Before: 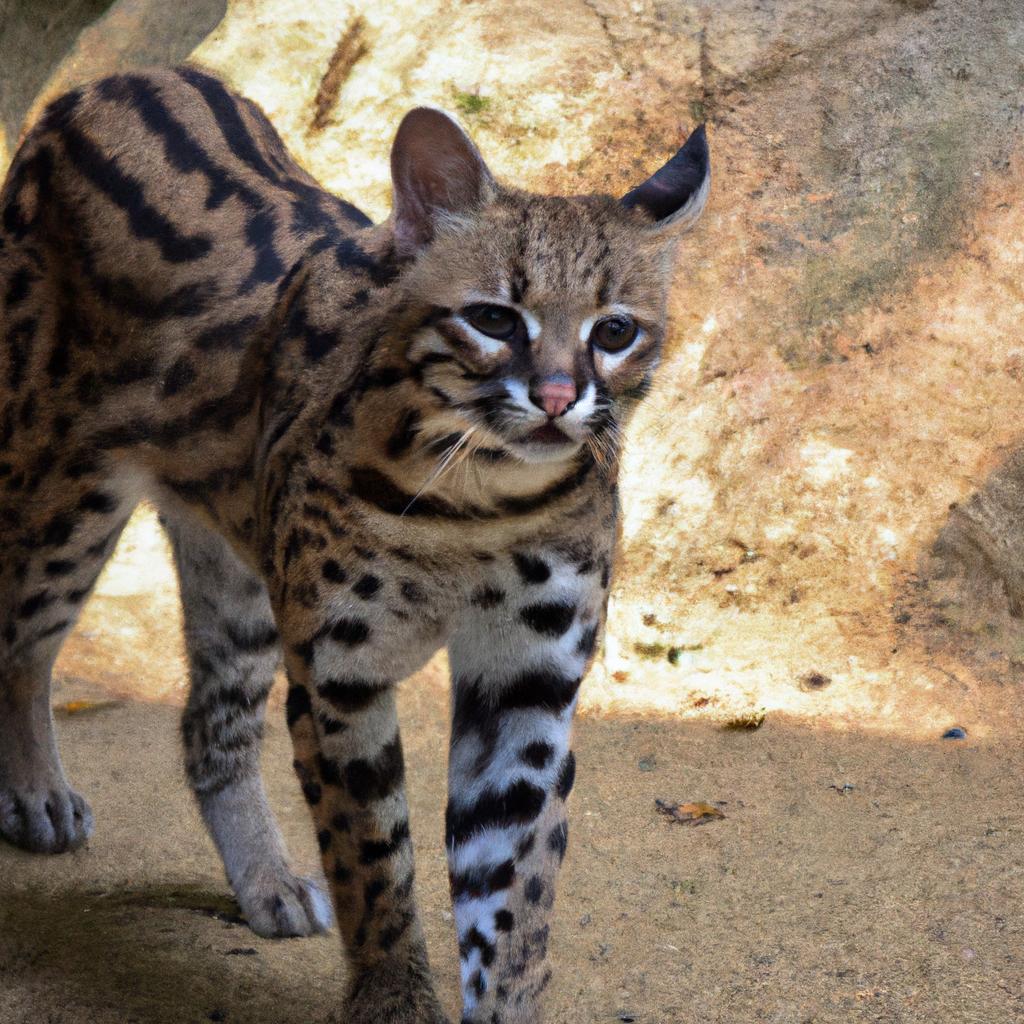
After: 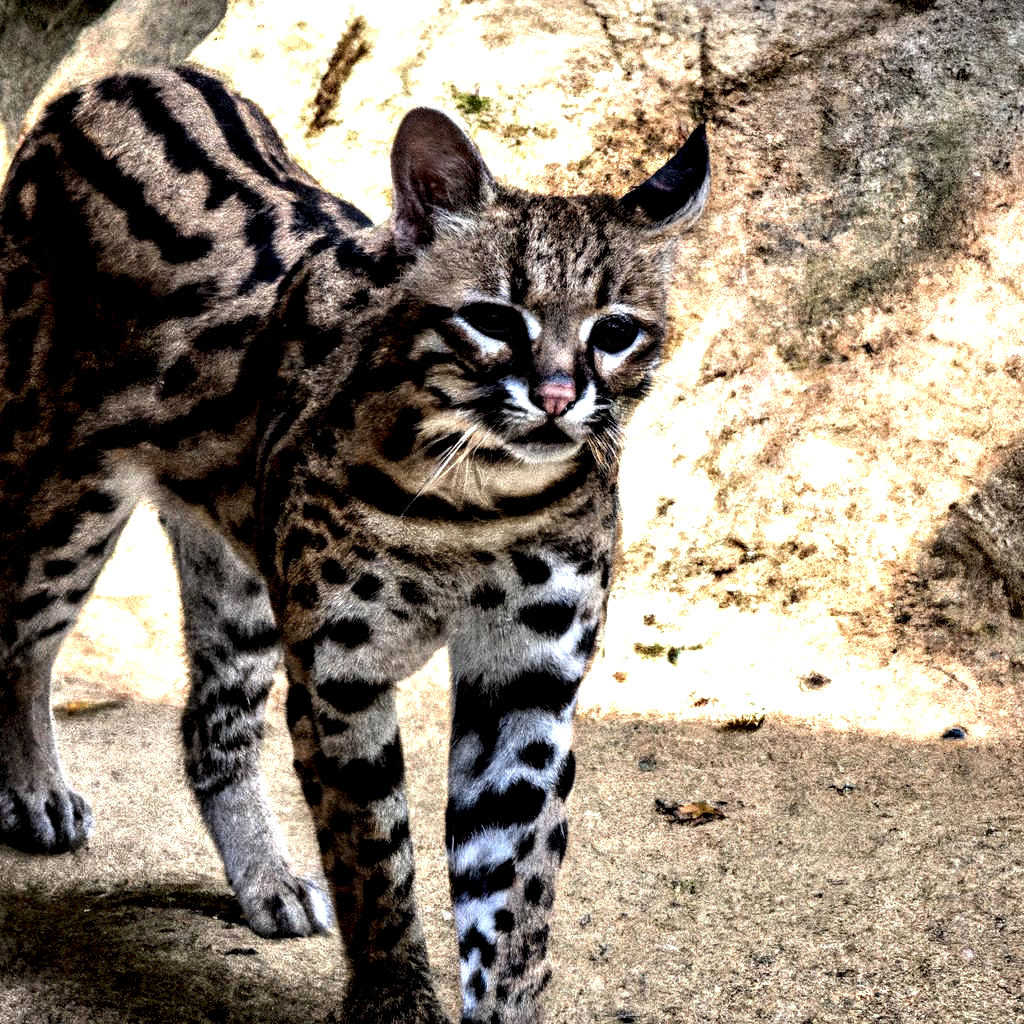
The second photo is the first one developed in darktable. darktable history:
local contrast: highlights 119%, shadows 45%, detail 293%
